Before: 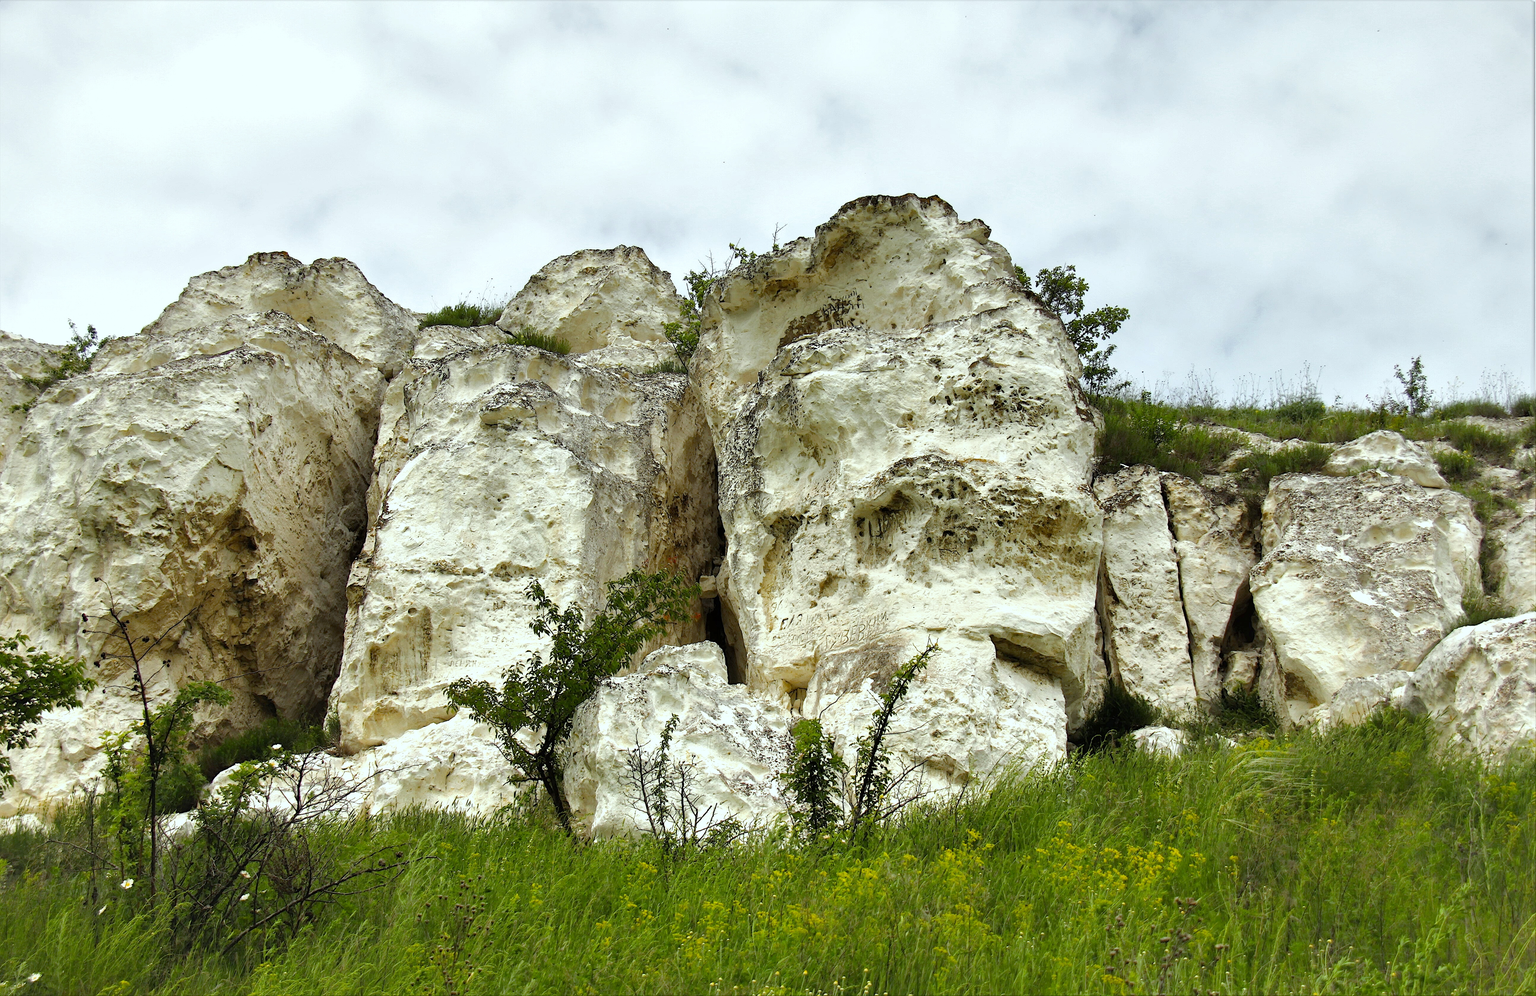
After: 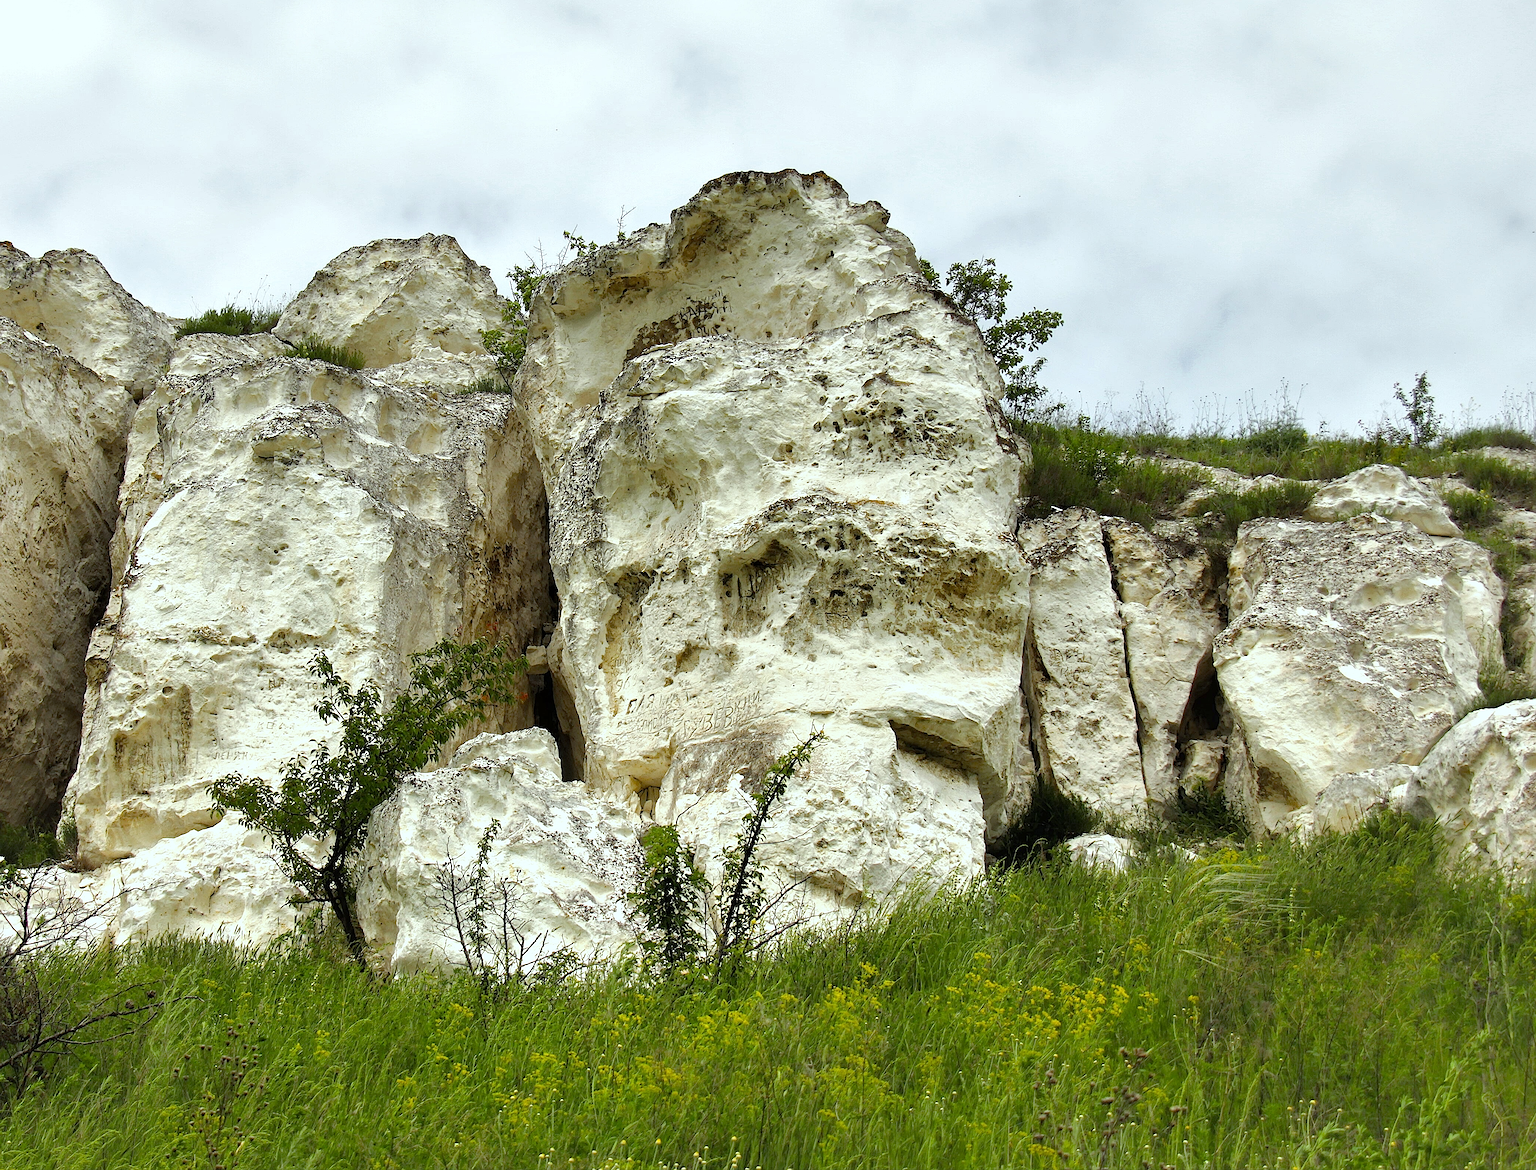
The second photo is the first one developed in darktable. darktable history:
sharpen: on, module defaults
crop and rotate: left 18.142%, top 5.876%, right 1.778%
